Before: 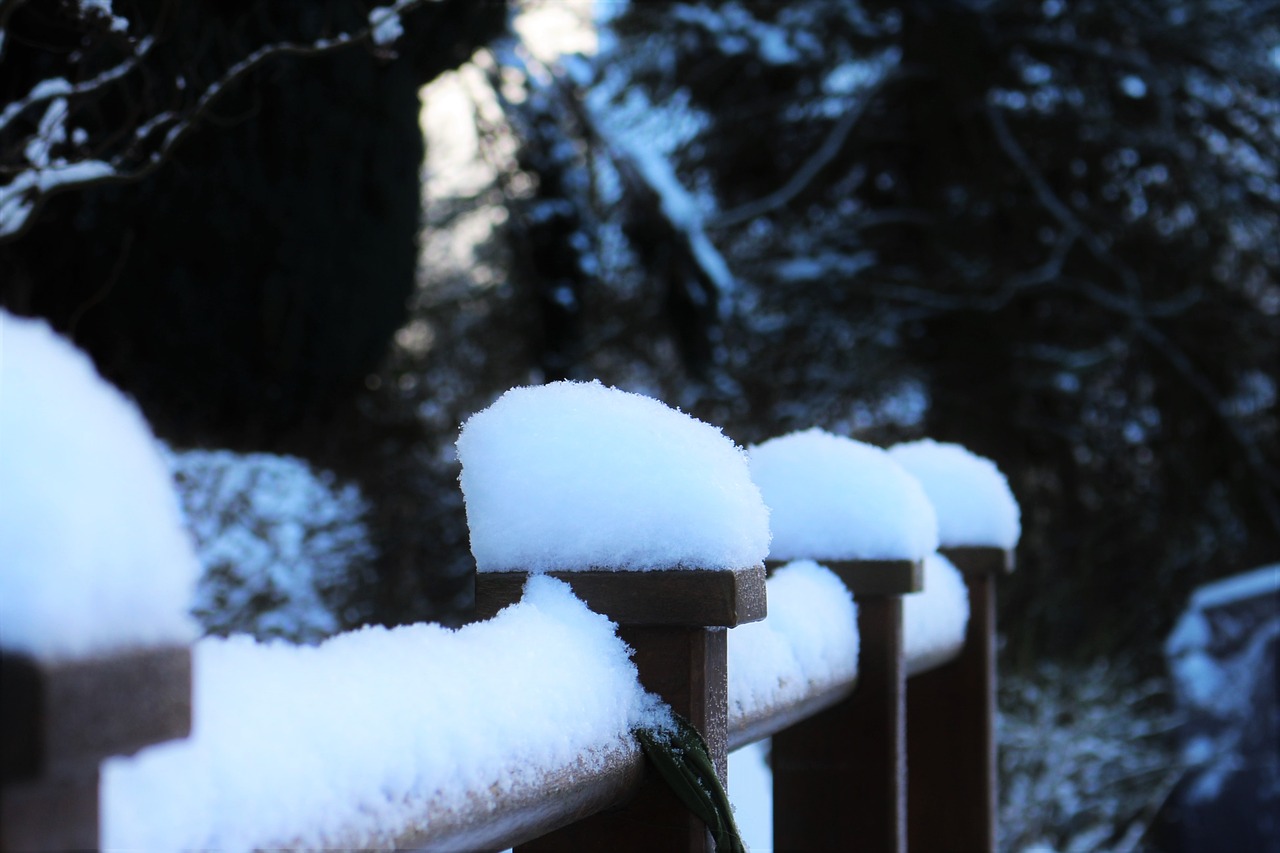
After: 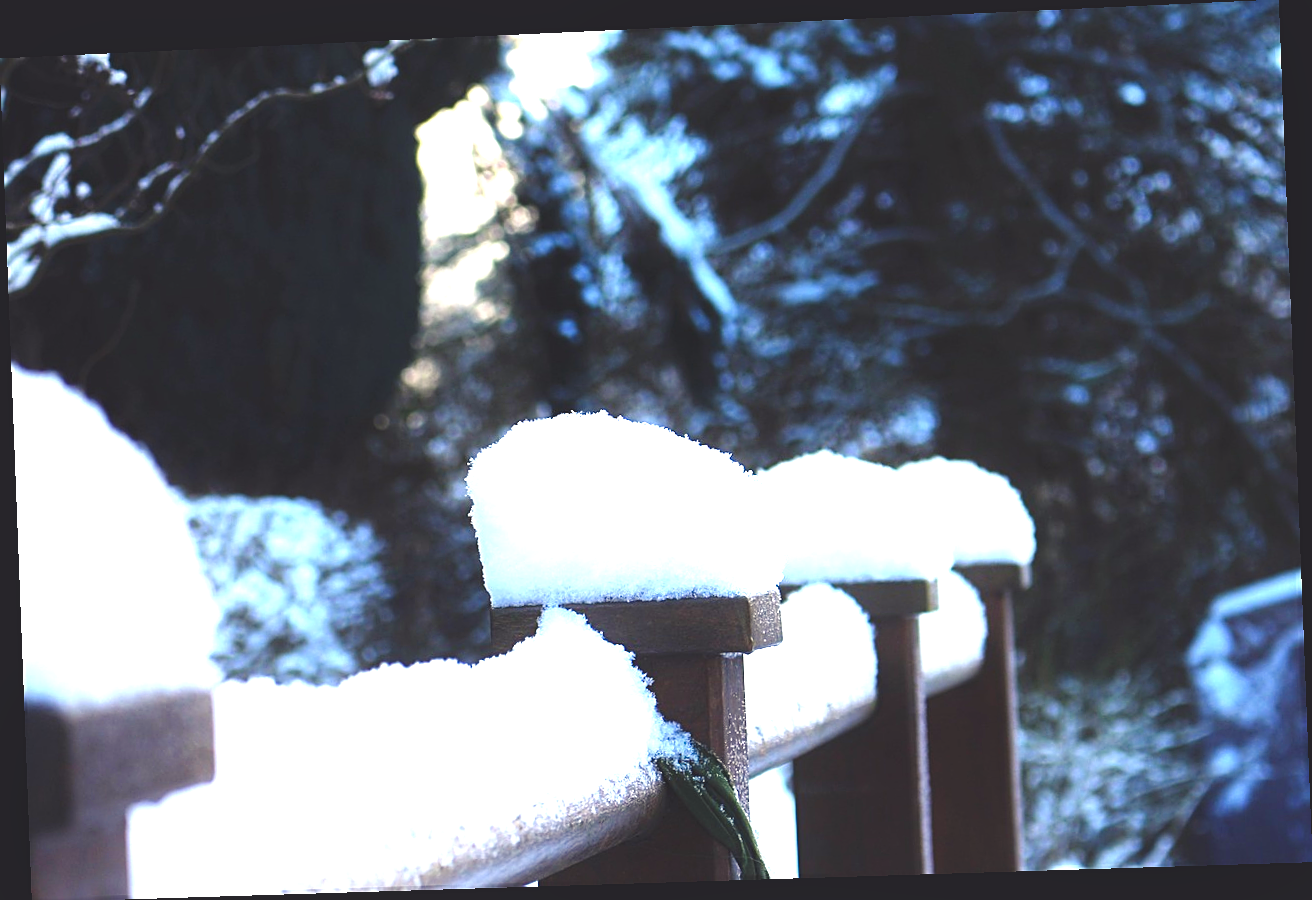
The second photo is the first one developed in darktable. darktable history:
crop: bottom 0.071%
tone equalizer: on, module defaults
rotate and perspective: rotation -2.22°, lens shift (horizontal) -0.022, automatic cropping off
contrast brightness saturation: contrast 0.01, saturation -0.05
local contrast: mode bilateral grid, contrast 20, coarseness 50, detail 120%, midtone range 0.2
color balance rgb: shadows lift › chroma 3%, shadows lift › hue 280.8°, power › hue 330°, highlights gain › chroma 3%, highlights gain › hue 75.6°, global offset › luminance 2%, perceptual saturation grading › global saturation 20%, perceptual saturation grading › highlights -25%, perceptual saturation grading › shadows 50%, global vibrance 20.33%
exposure: black level correction 0, exposure 1.45 EV, compensate exposure bias true, compensate highlight preservation false
sharpen: on, module defaults
